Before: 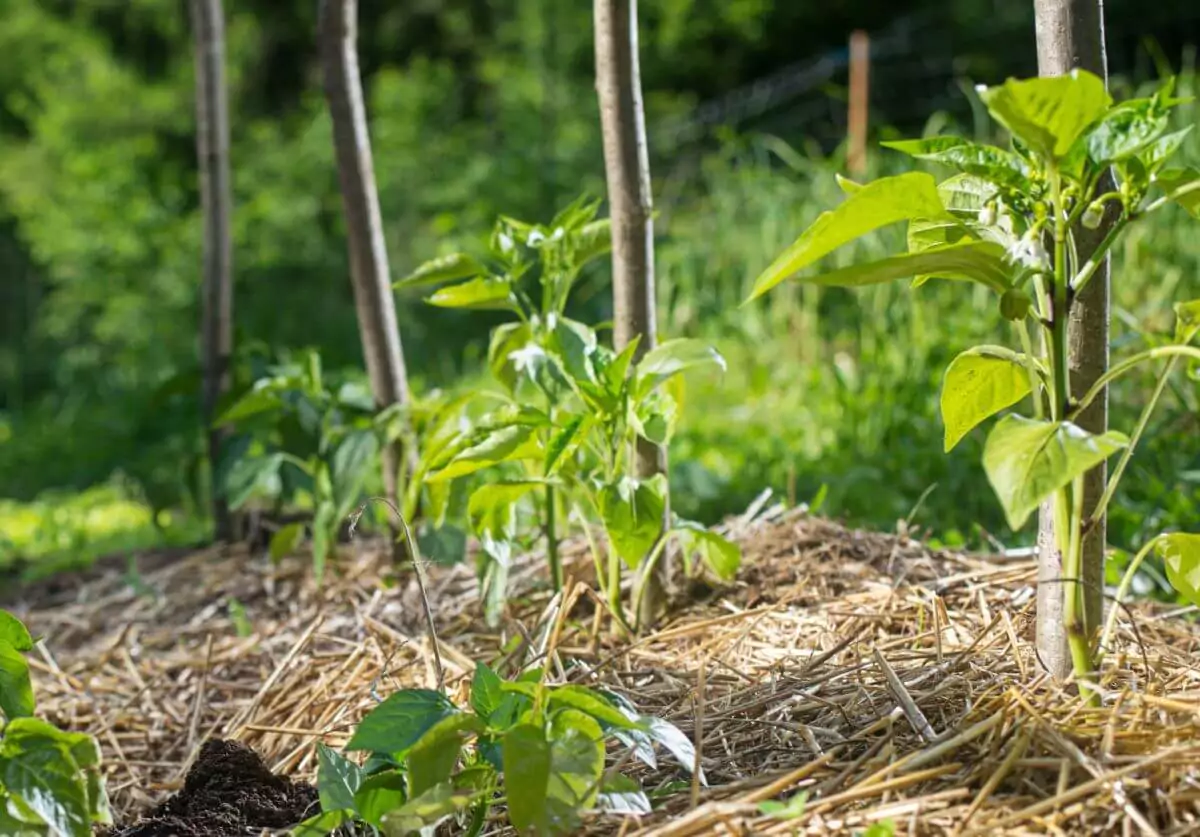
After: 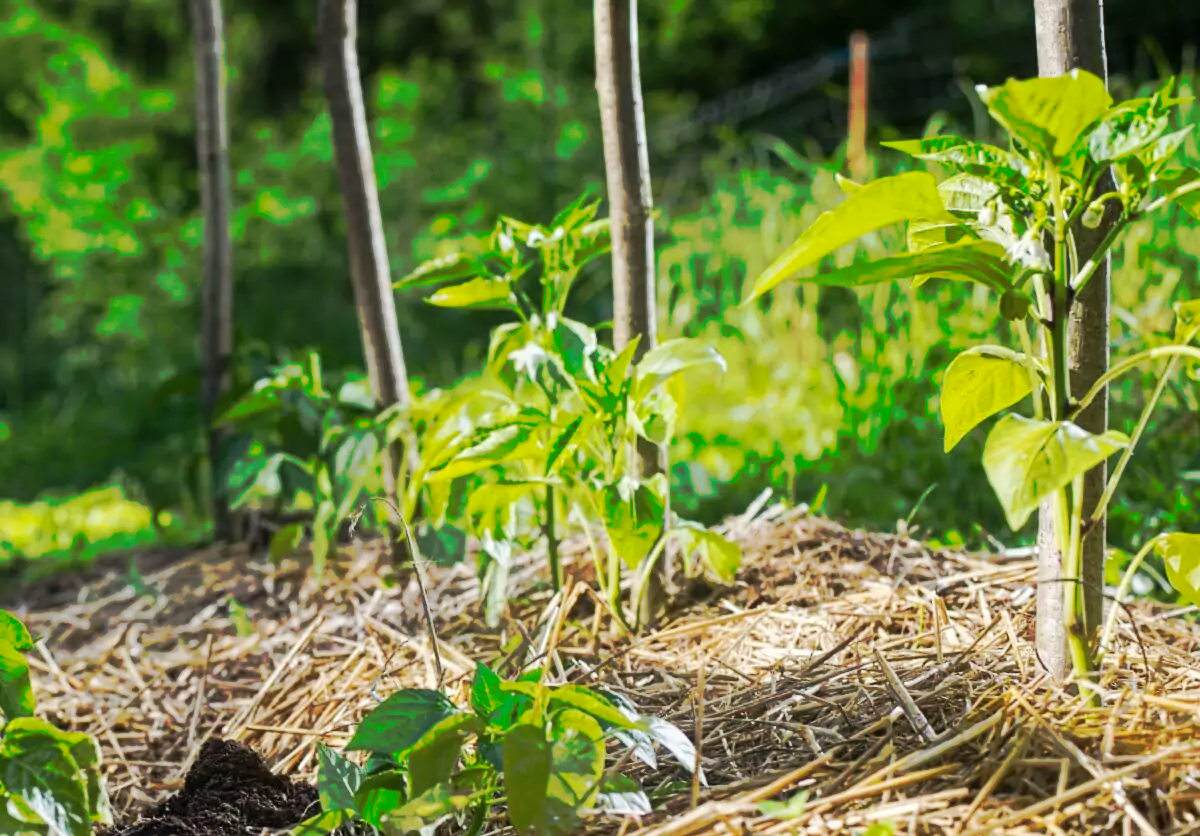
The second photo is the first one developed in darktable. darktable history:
tone curve: curves: ch0 [(0, 0) (0.003, 0.003) (0.011, 0.011) (0.025, 0.024) (0.044, 0.043) (0.069, 0.067) (0.1, 0.096) (0.136, 0.131) (0.177, 0.171) (0.224, 0.217) (0.277, 0.267) (0.335, 0.324) (0.399, 0.385) (0.468, 0.452) (0.543, 0.632) (0.623, 0.697) (0.709, 0.766) (0.801, 0.839) (0.898, 0.917) (1, 1)], preserve colors none
crop: bottom 0.071%
